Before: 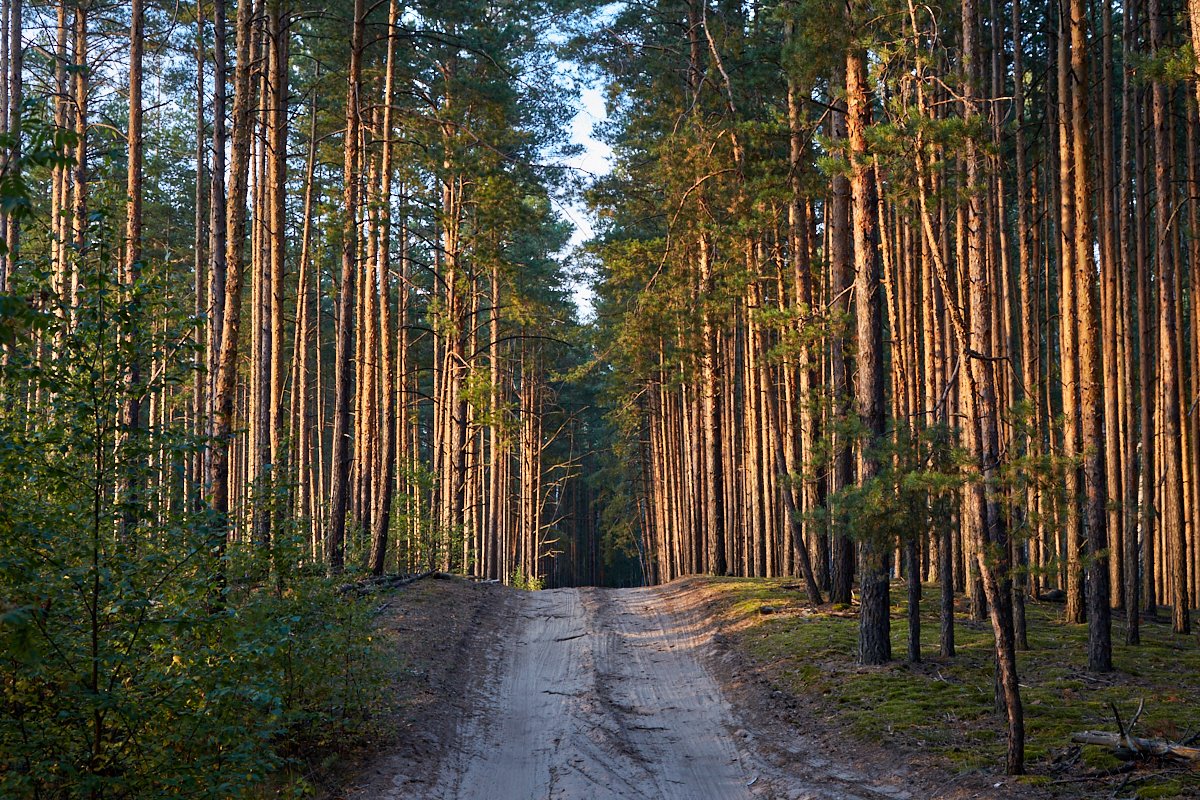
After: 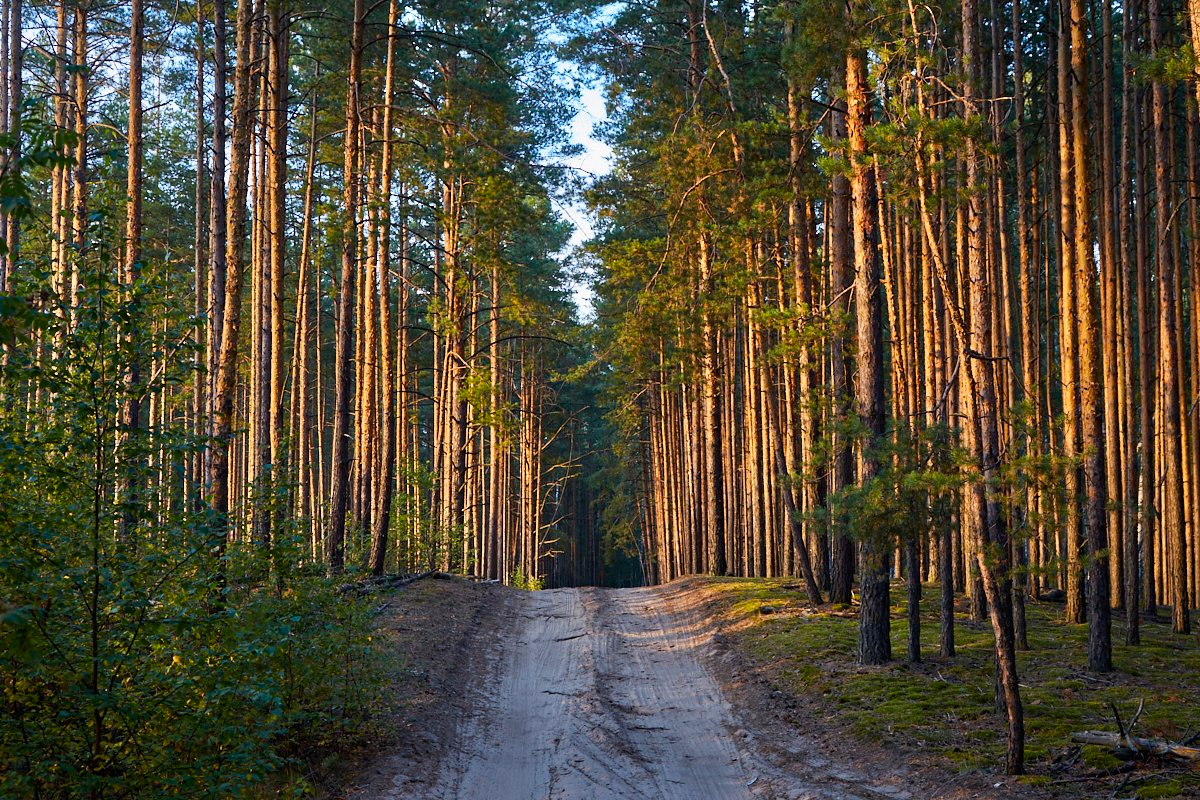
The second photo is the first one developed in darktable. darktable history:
color balance rgb: power › hue 212.41°, linear chroma grading › global chroma 19.391%, perceptual saturation grading › global saturation 0.041%
